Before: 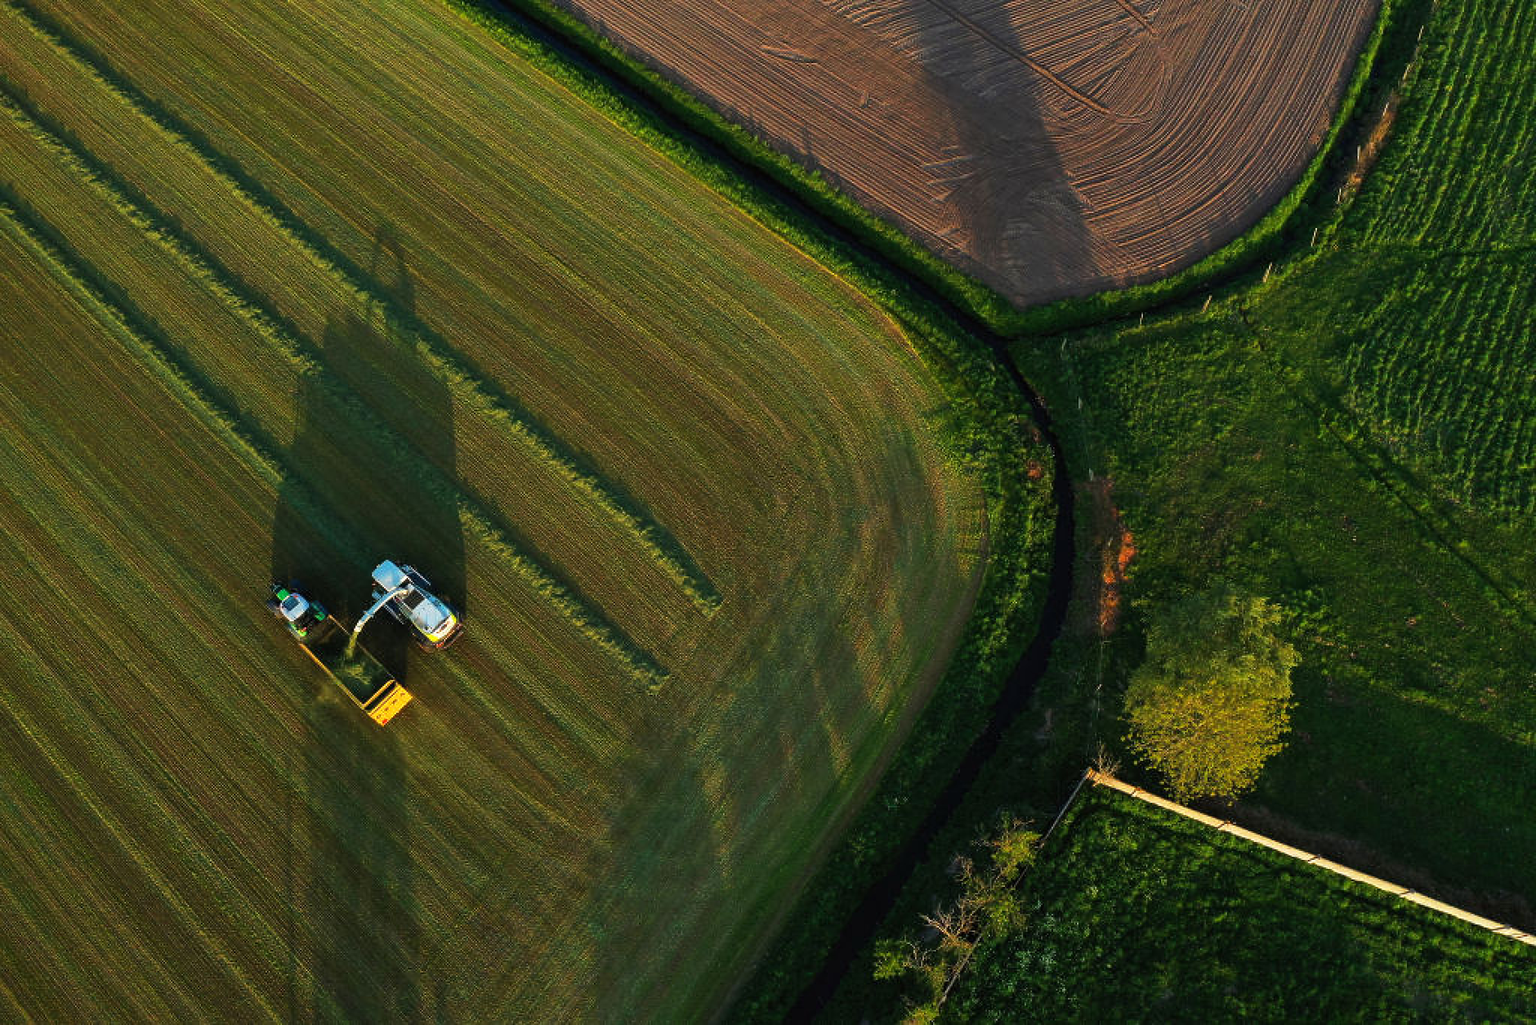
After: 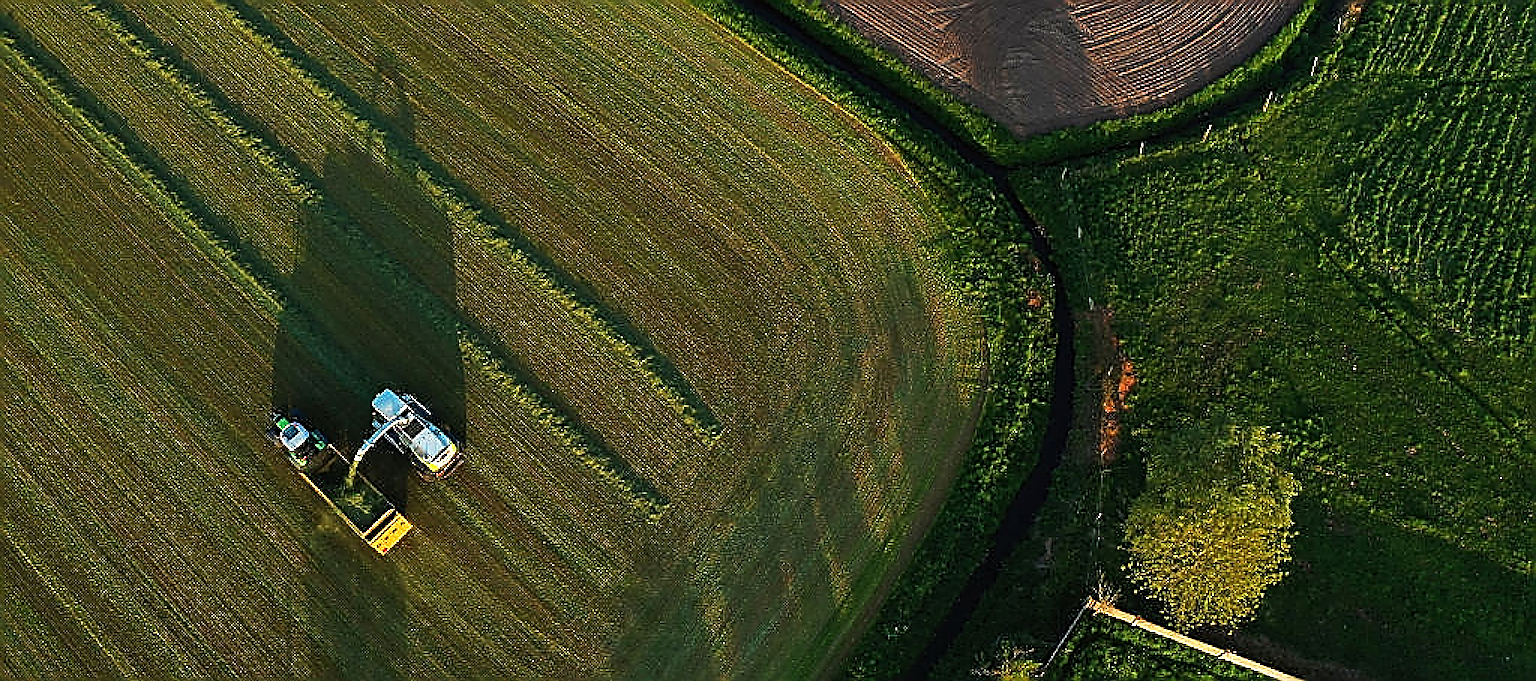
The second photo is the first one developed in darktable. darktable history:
haze removal: strength 0.02, distance 0.25, compatibility mode true, adaptive false
crop: top 16.727%, bottom 16.727%
sharpen: amount 2
